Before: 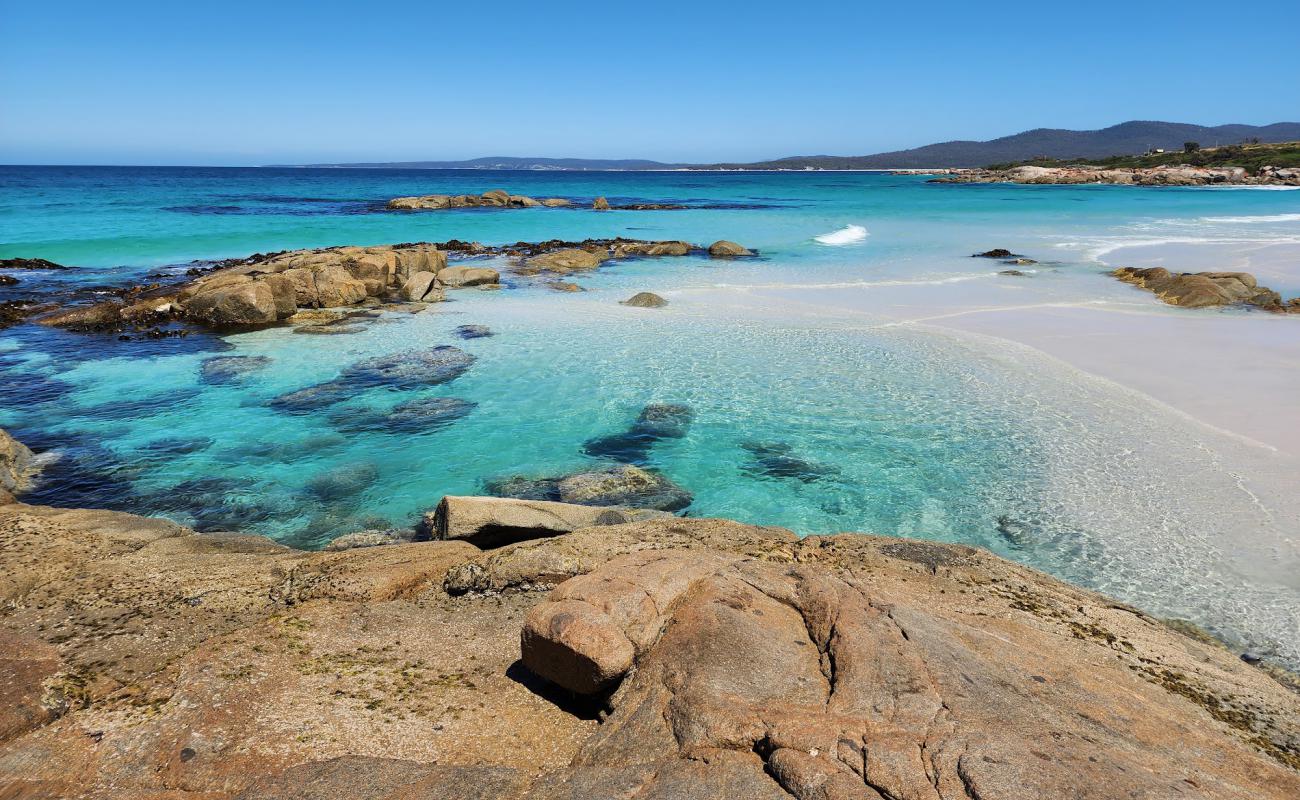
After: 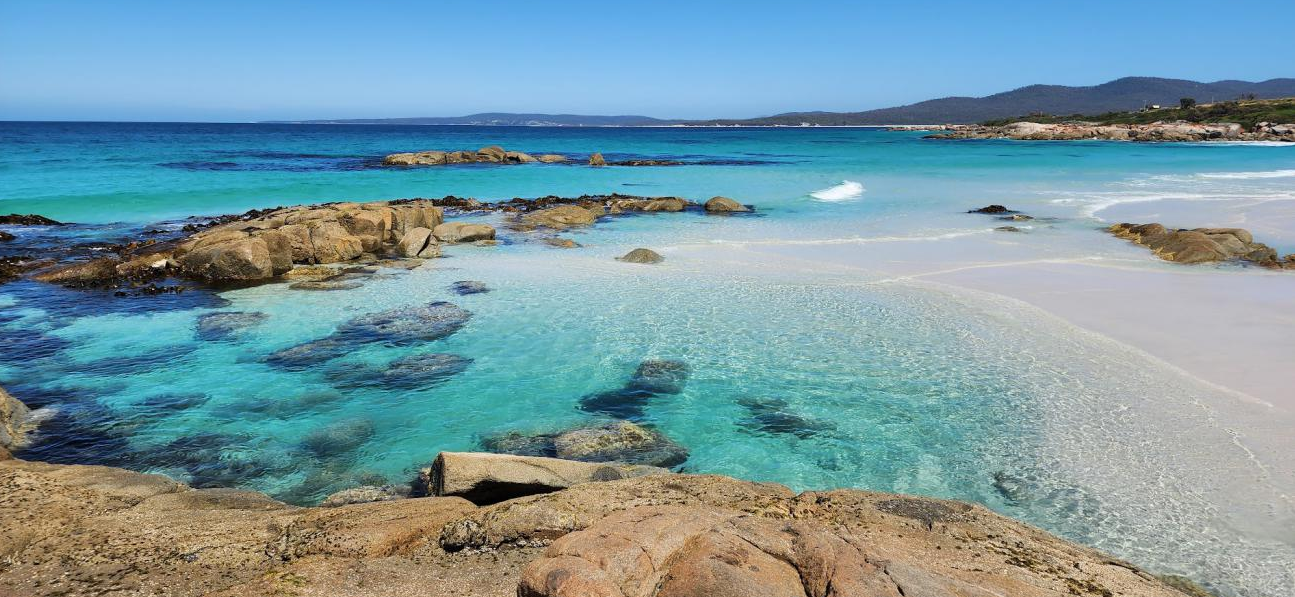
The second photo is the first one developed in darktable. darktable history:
crop: left 0.364%, top 5.544%, bottom 19.737%
